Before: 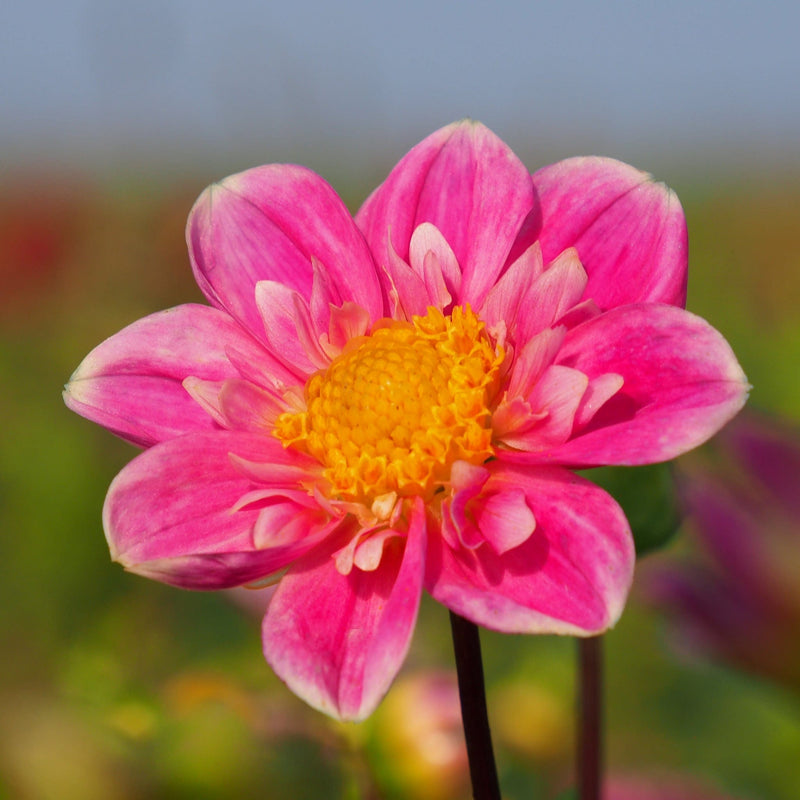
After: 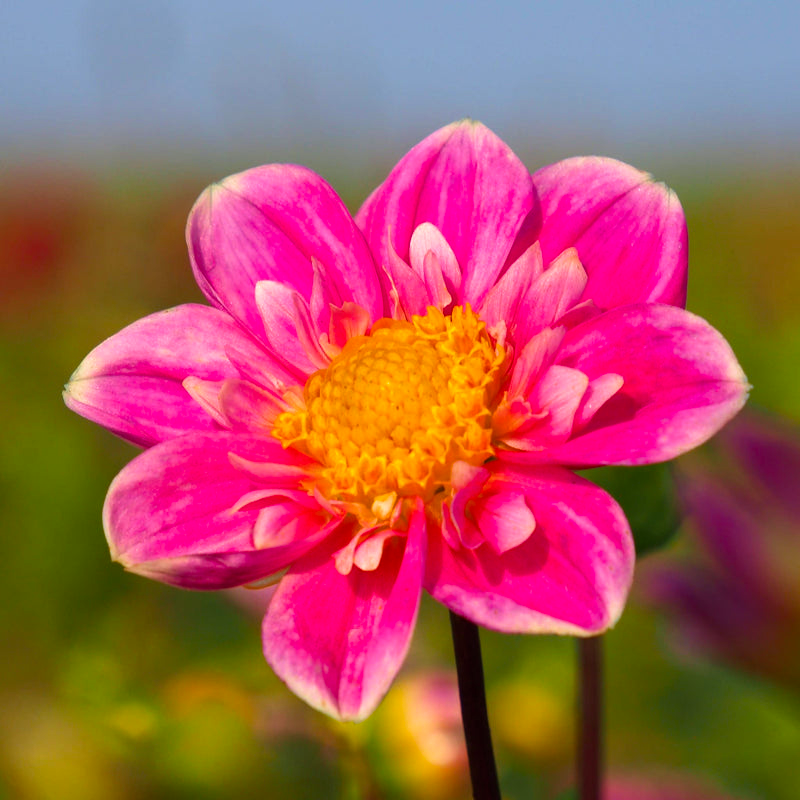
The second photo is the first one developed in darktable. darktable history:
velvia: on, module defaults
color balance rgb: shadows lift › hue 87.92°, perceptual saturation grading › global saturation 19.898%, perceptual brilliance grading › highlights 9.332%, perceptual brilliance grading › shadows -4.504%
